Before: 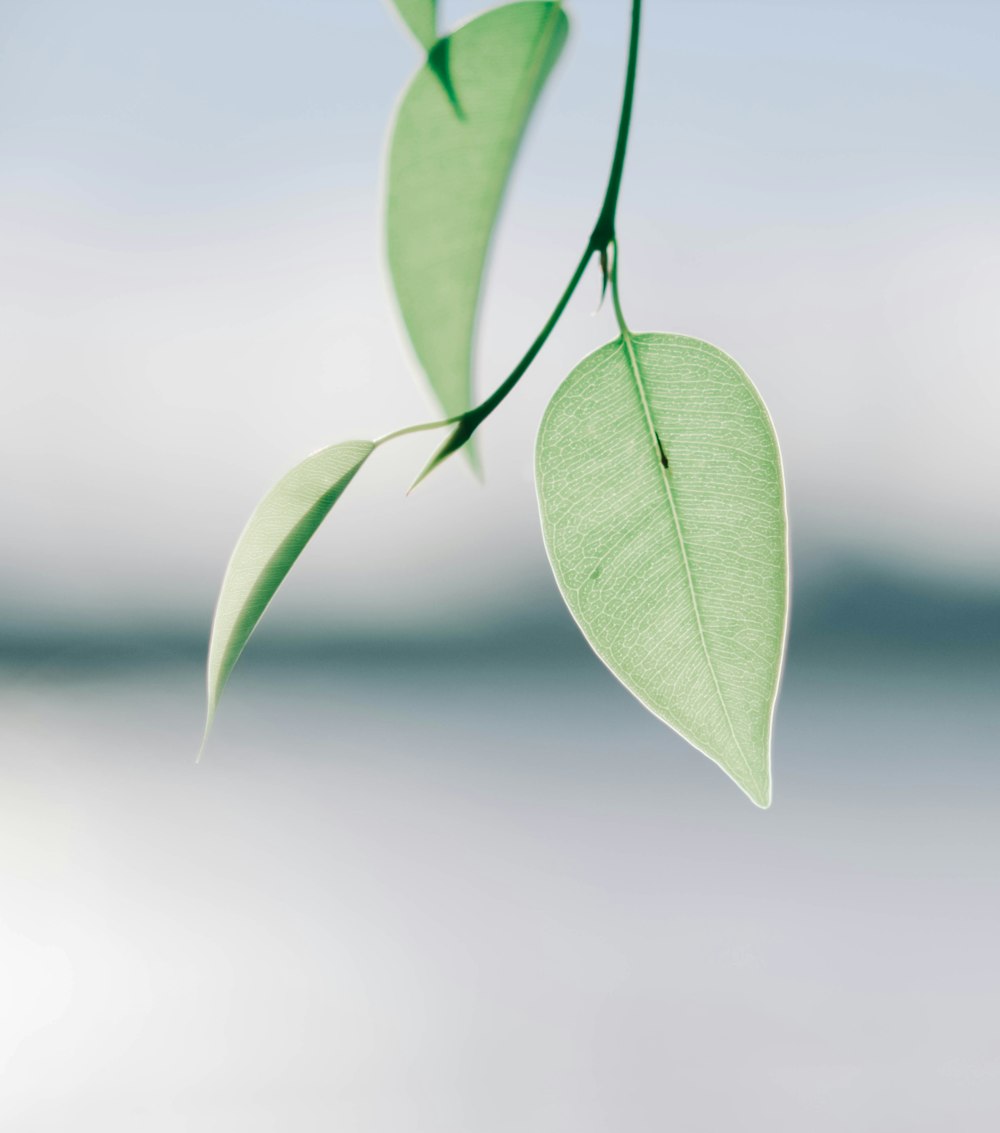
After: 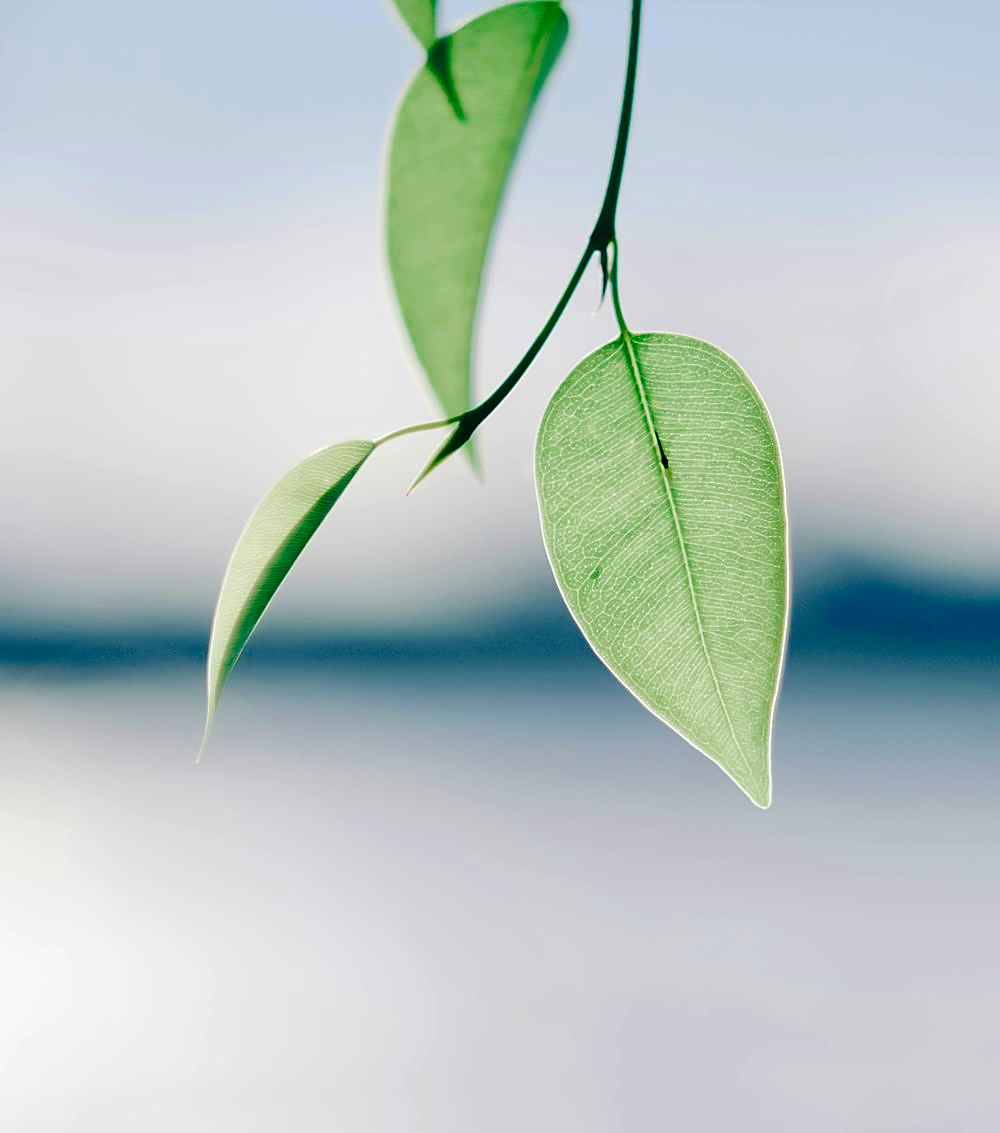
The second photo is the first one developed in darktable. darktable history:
color balance rgb: shadows lift › luminance -40.979%, shadows lift › chroma 14.364%, shadows lift › hue 261.19°, perceptual saturation grading › global saturation 25.041%, global vibrance 10.099%, saturation formula JzAzBz (2021)
haze removal: compatibility mode true, adaptive false
sharpen: radius 1.358, amount 1.247, threshold 0.723
